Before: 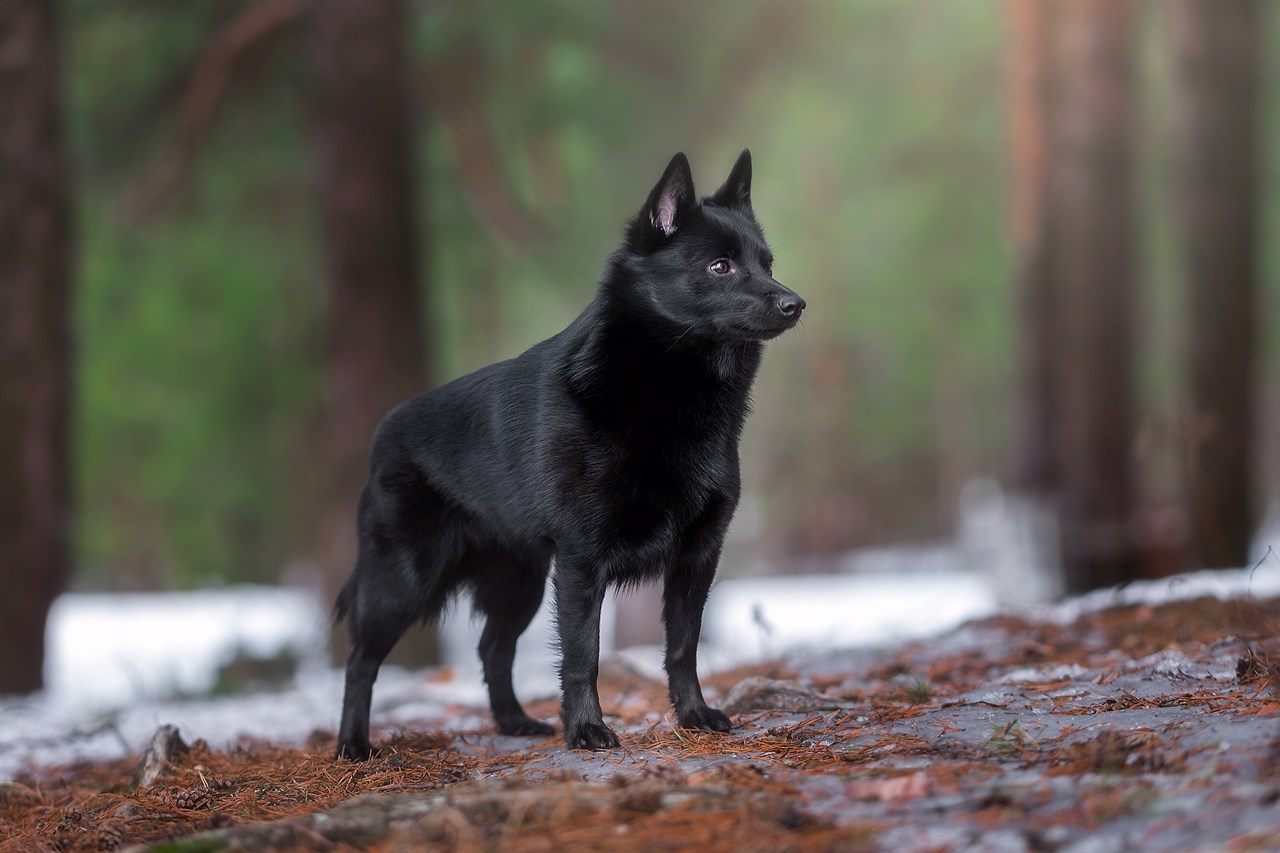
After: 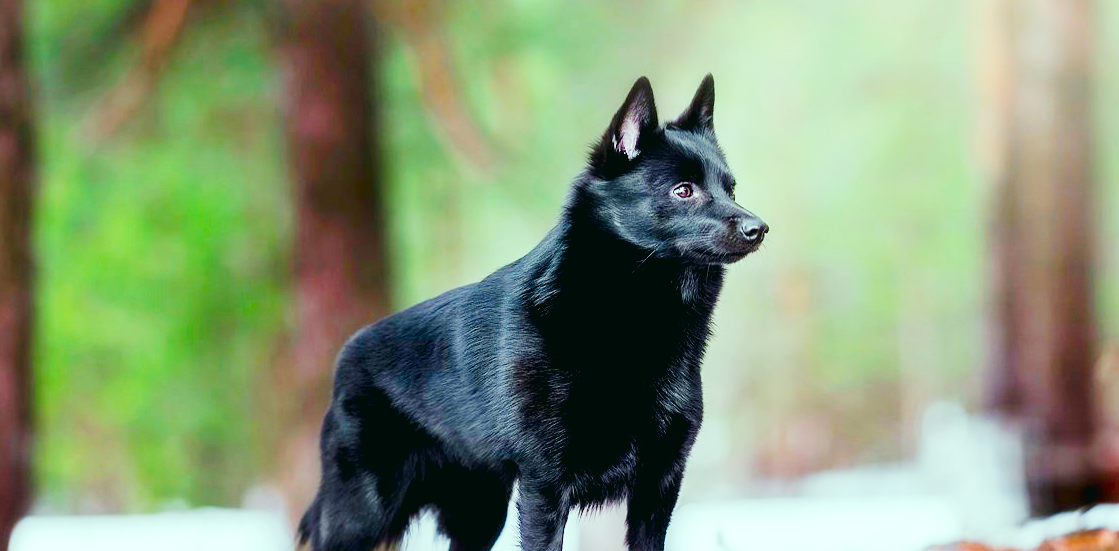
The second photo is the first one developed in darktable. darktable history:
exposure: black level correction 0.009, exposure 1.425 EV, compensate highlight preservation false
tone curve: curves: ch0 [(0, 0.021) (0.104, 0.093) (0.236, 0.234) (0.456, 0.566) (0.647, 0.78) (0.864, 0.9) (1, 0.932)]; ch1 [(0, 0) (0.353, 0.344) (0.43, 0.401) (0.479, 0.476) (0.502, 0.504) (0.544, 0.534) (0.566, 0.566) (0.612, 0.621) (0.657, 0.679) (1, 1)]; ch2 [(0, 0) (0.34, 0.314) (0.434, 0.43) (0.5, 0.498) (0.528, 0.536) (0.56, 0.576) (0.595, 0.638) (0.644, 0.729) (1, 1)], preserve colors none
color correction: highlights a* -7.56, highlights b* 1.26, shadows a* -3.45, saturation 1.45
crop: left 2.931%, top 8.99%, right 9.61%, bottom 26.375%
